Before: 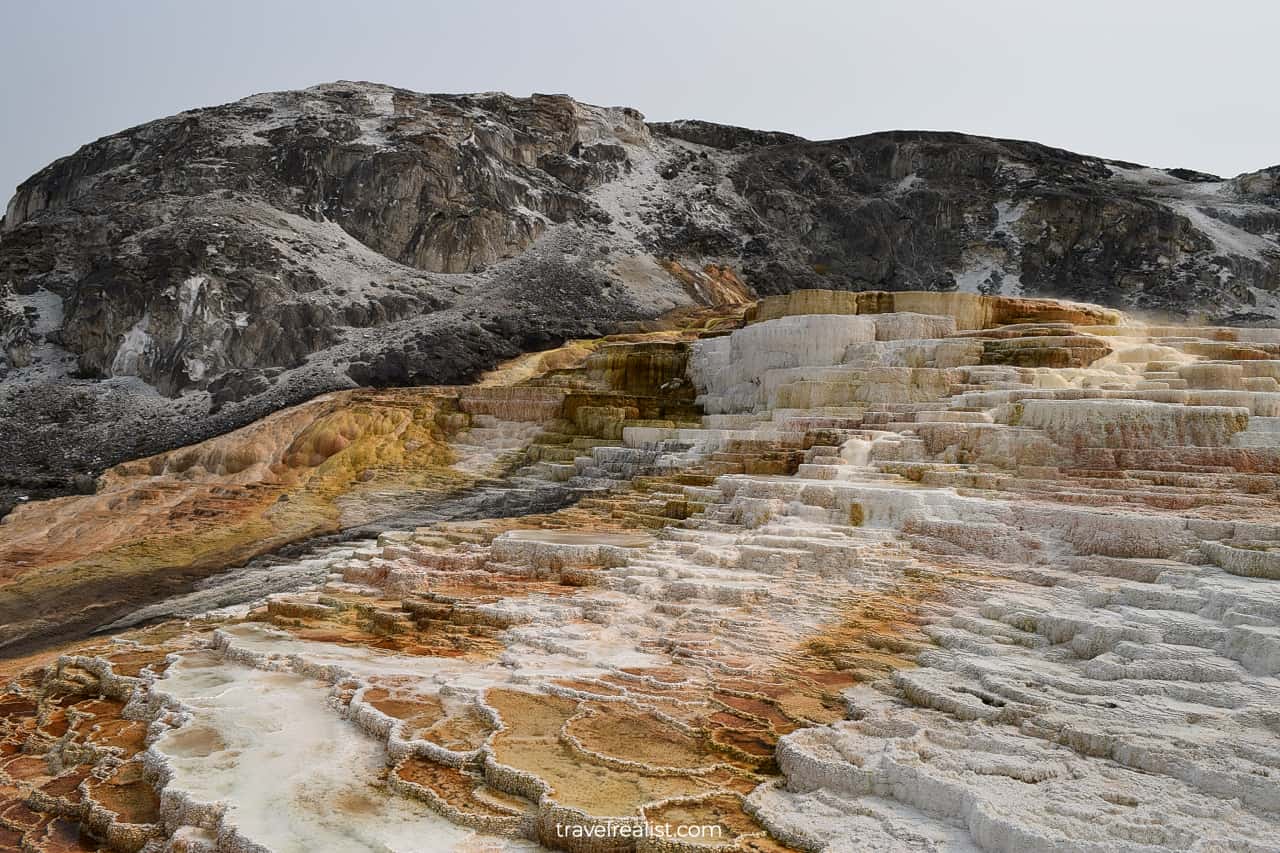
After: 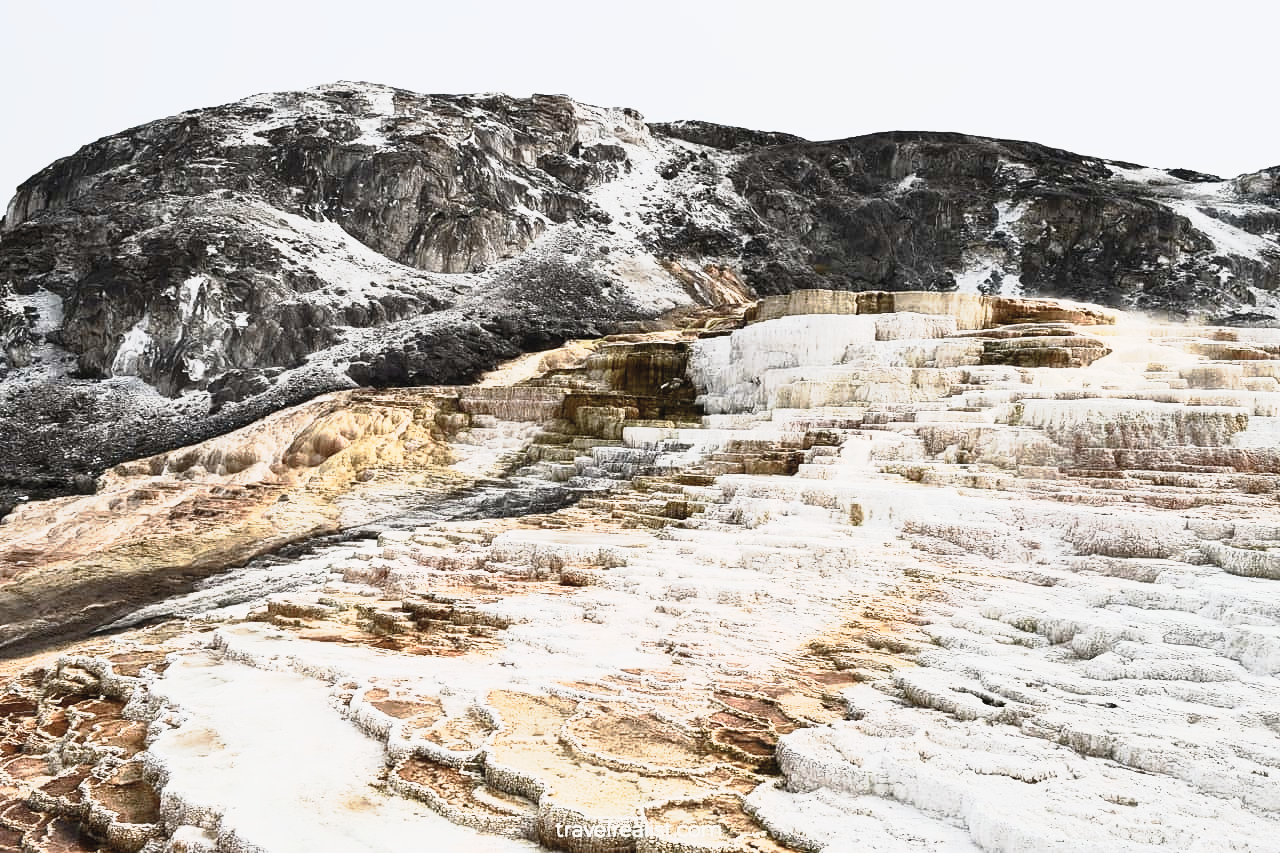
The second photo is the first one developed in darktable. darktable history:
tone curve: curves: ch0 [(0, 0) (0.105, 0.068) (0.195, 0.162) (0.283, 0.283) (0.384, 0.404) (0.485, 0.531) (0.638, 0.681) (0.795, 0.879) (1, 0.977)]; ch1 [(0, 0) (0.161, 0.092) (0.35, 0.33) (0.379, 0.401) (0.456, 0.469) (0.504, 0.5) (0.512, 0.514) (0.58, 0.597) (0.635, 0.646) (1, 1)]; ch2 [(0, 0) (0.371, 0.362) (0.437, 0.437) (0.5, 0.5) (0.53, 0.523) (0.56, 0.58) (0.622, 0.606) (1, 1)], preserve colors none
color correction: highlights a* 0.014, highlights b* -0.611
contrast brightness saturation: contrast 0.553, brightness 0.572, saturation -0.346
